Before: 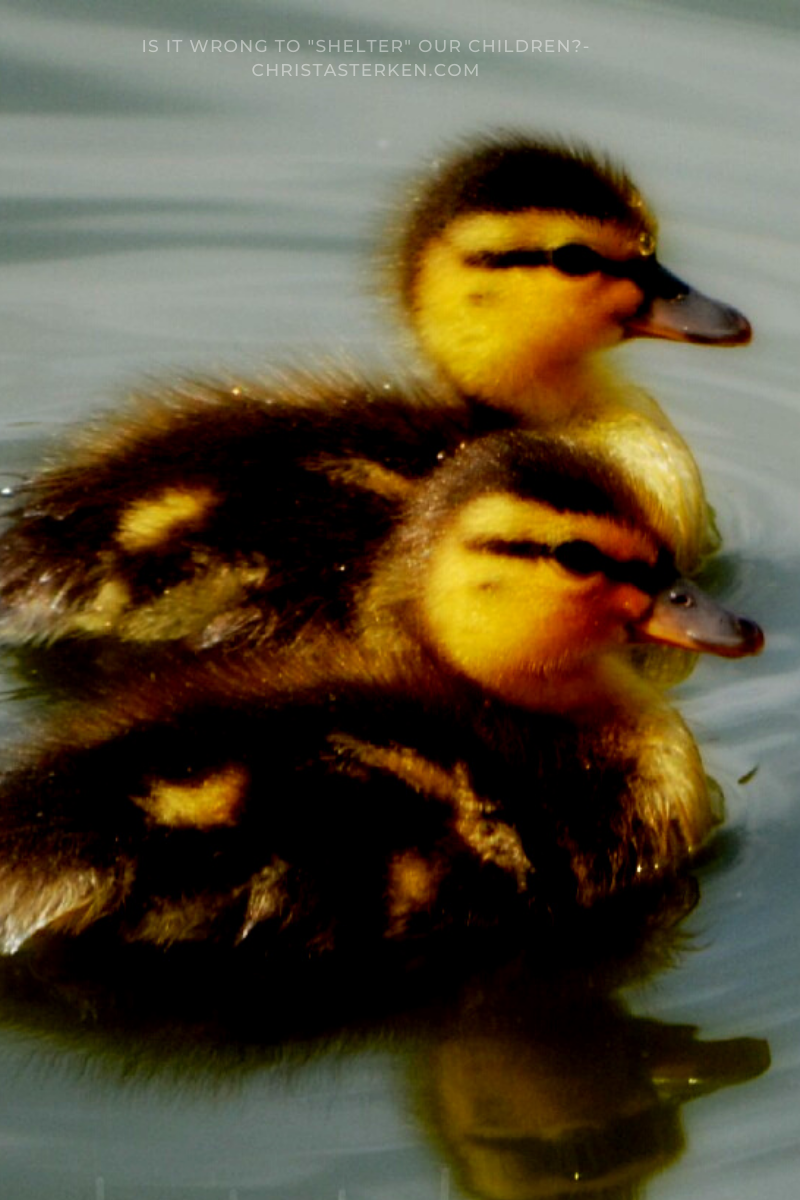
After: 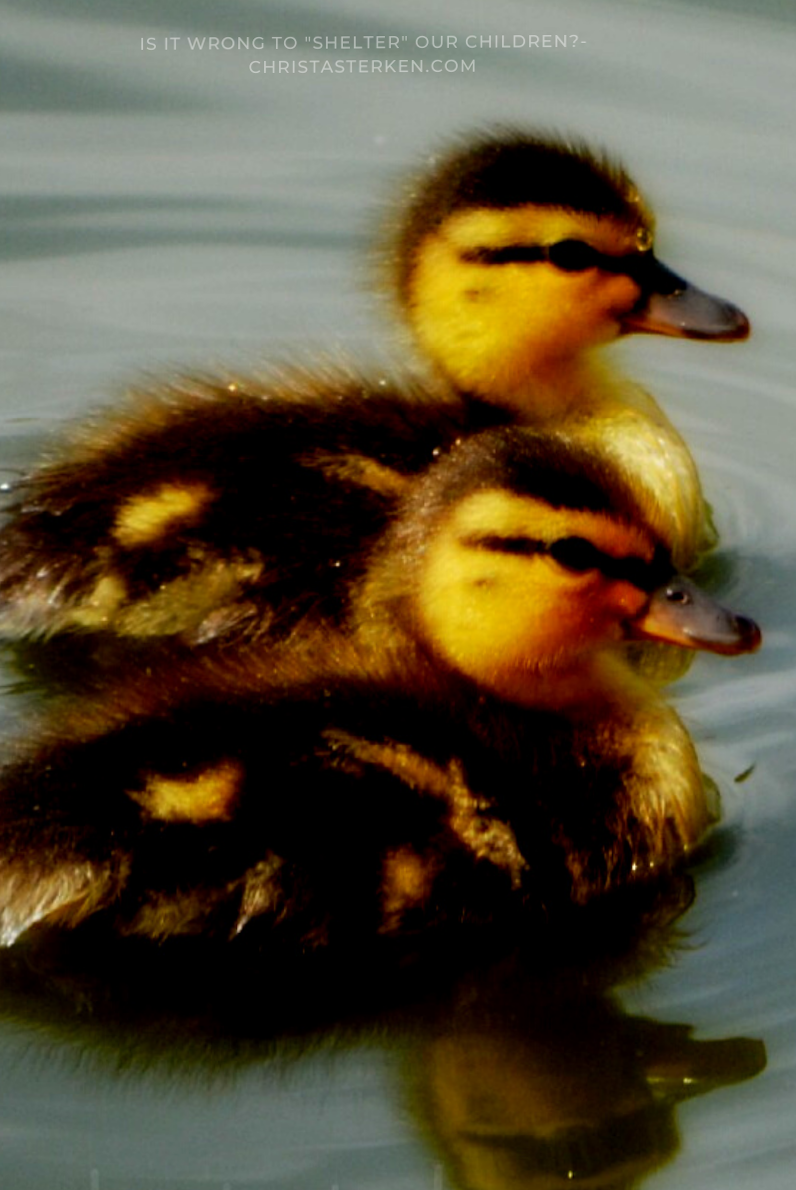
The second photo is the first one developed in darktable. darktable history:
rotate and perspective: rotation 0.192°, lens shift (horizontal) -0.015, crop left 0.005, crop right 0.996, crop top 0.006, crop bottom 0.99
exposure: compensate highlight preservation false
